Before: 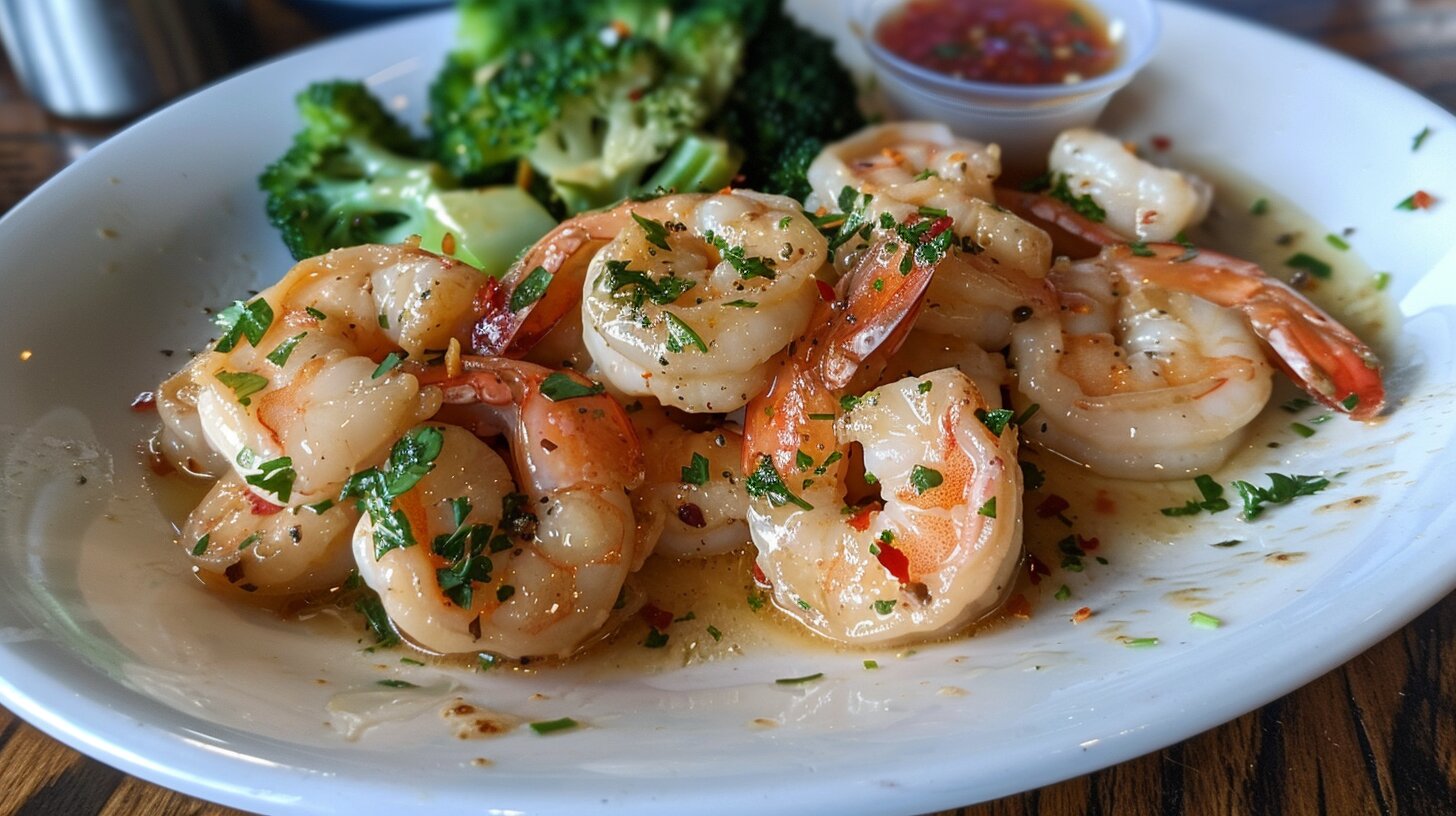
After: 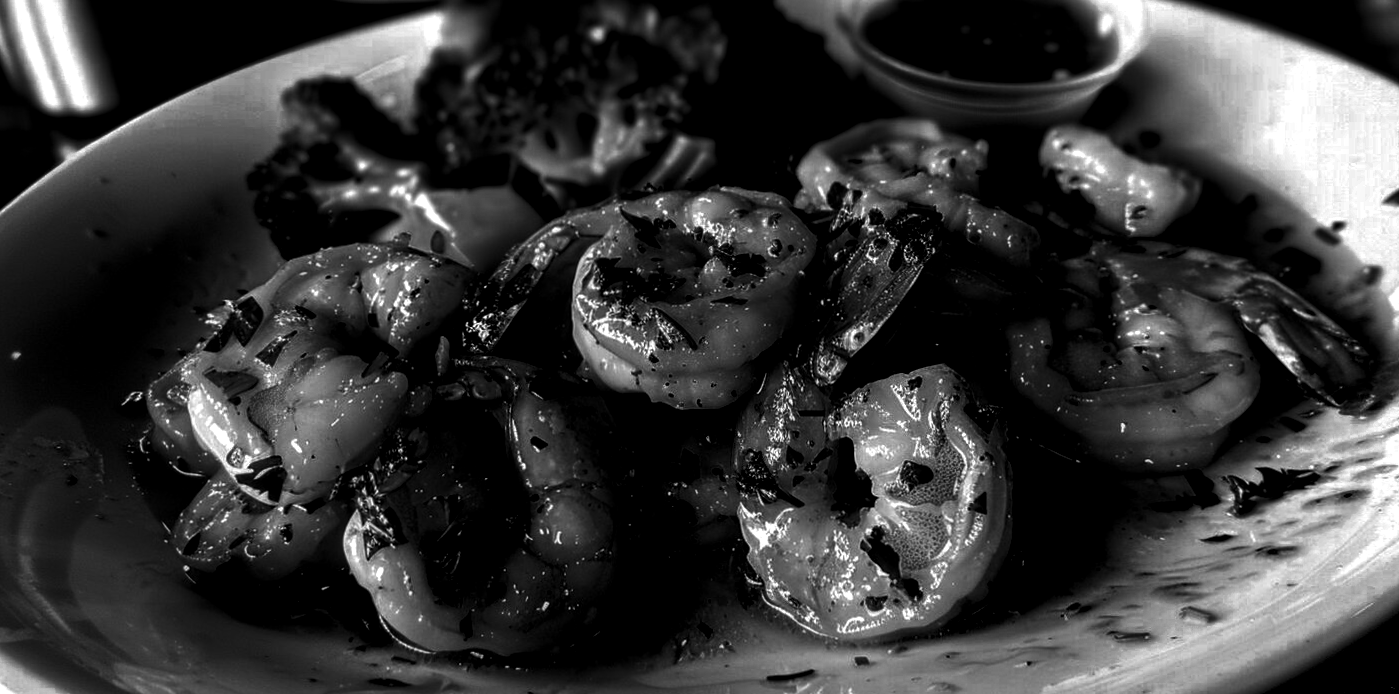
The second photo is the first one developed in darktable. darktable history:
contrast brightness saturation: brightness -0.996, saturation 0.98
color correction: highlights a* 9.08, highlights b* 8.83, shadows a* 39.79, shadows b* 39.8, saturation 0.784
crop and rotate: angle 0.262°, left 0.328%, right 2.757%, bottom 14.206%
local contrast: highlights 60%, shadows 59%, detail 160%
color zones: curves: ch0 [(0, 0.613) (0.01, 0.613) (0.245, 0.448) (0.498, 0.529) (0.642, 0.665) (0.879, 0.777) (0.99, 0.613)]; ch1 [(0, 0.035) (0.121, 0.189) (0.259, 0.197) (0.415, 0.061) (0.589, 0.022) (0.732, 0.022) (0.857, 0.026) (0.991, 0.053)], mix 100.66%
